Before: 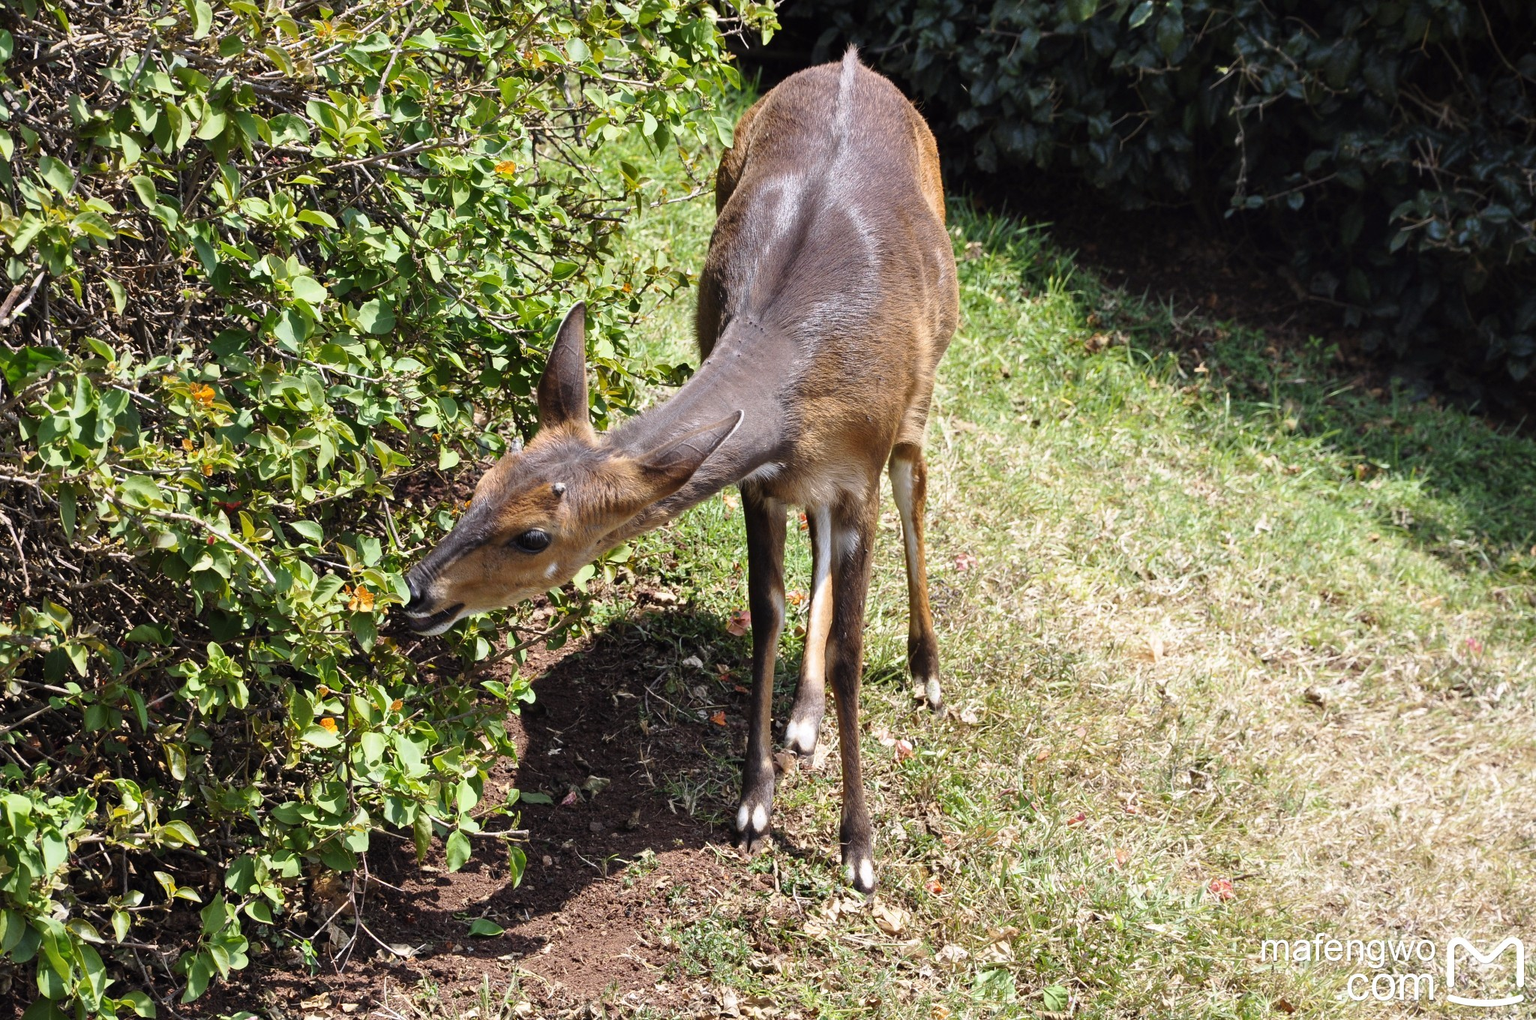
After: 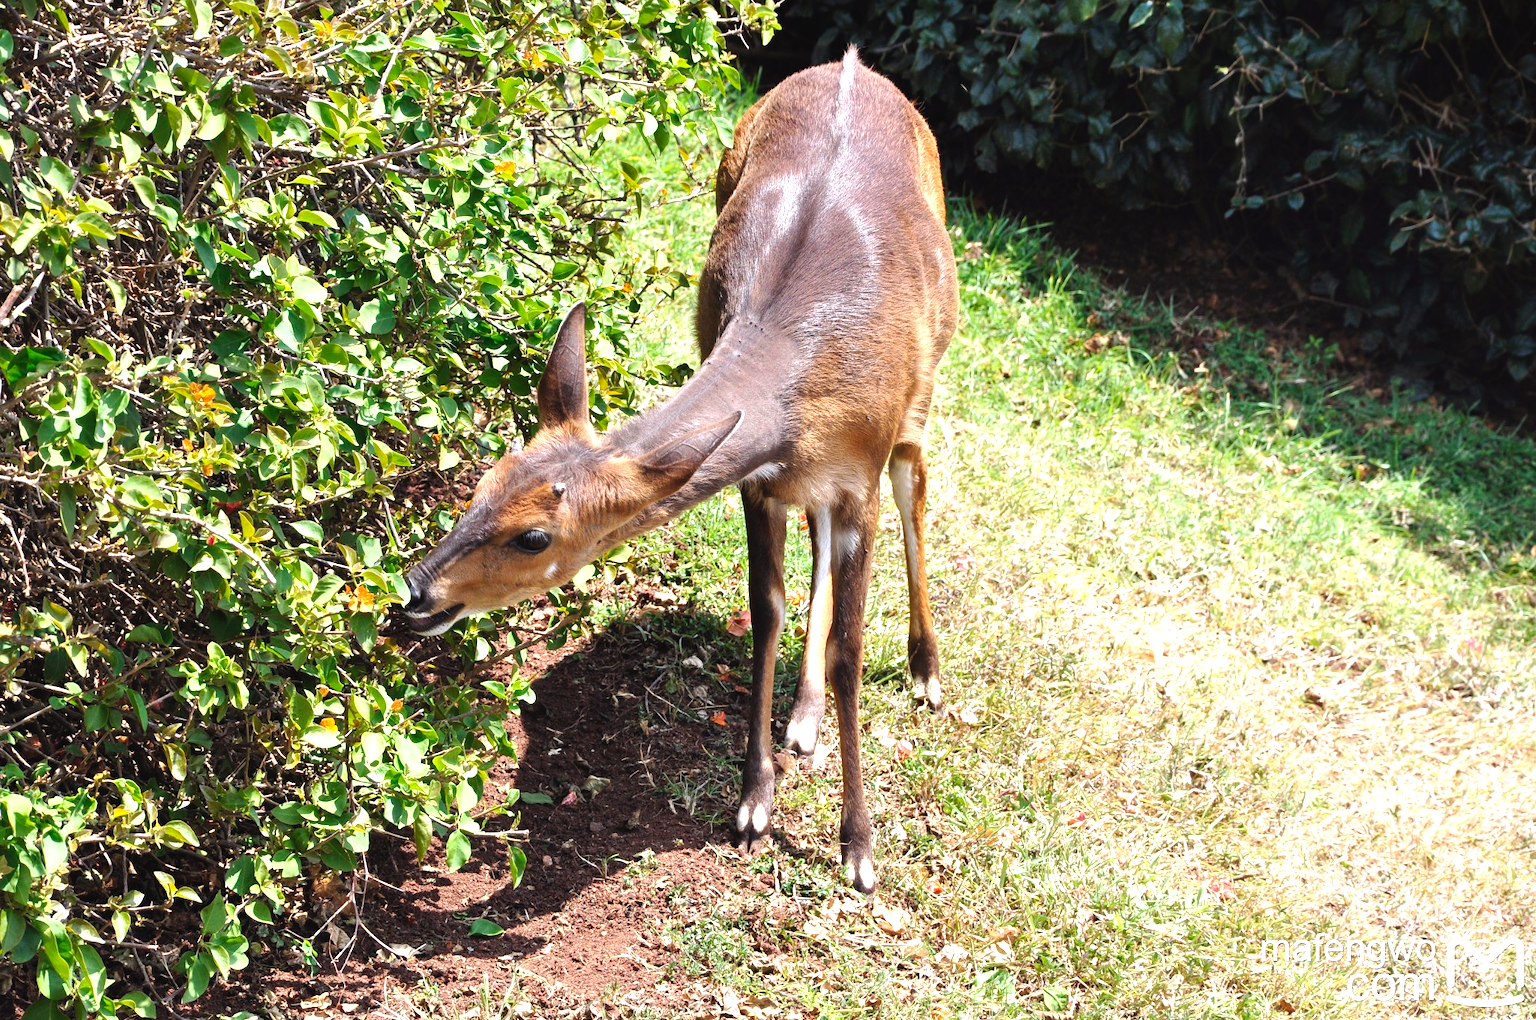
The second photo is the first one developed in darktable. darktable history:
exposure: black level correction -0.002, exposure 0.71 EV, compensate highlight preservation false
